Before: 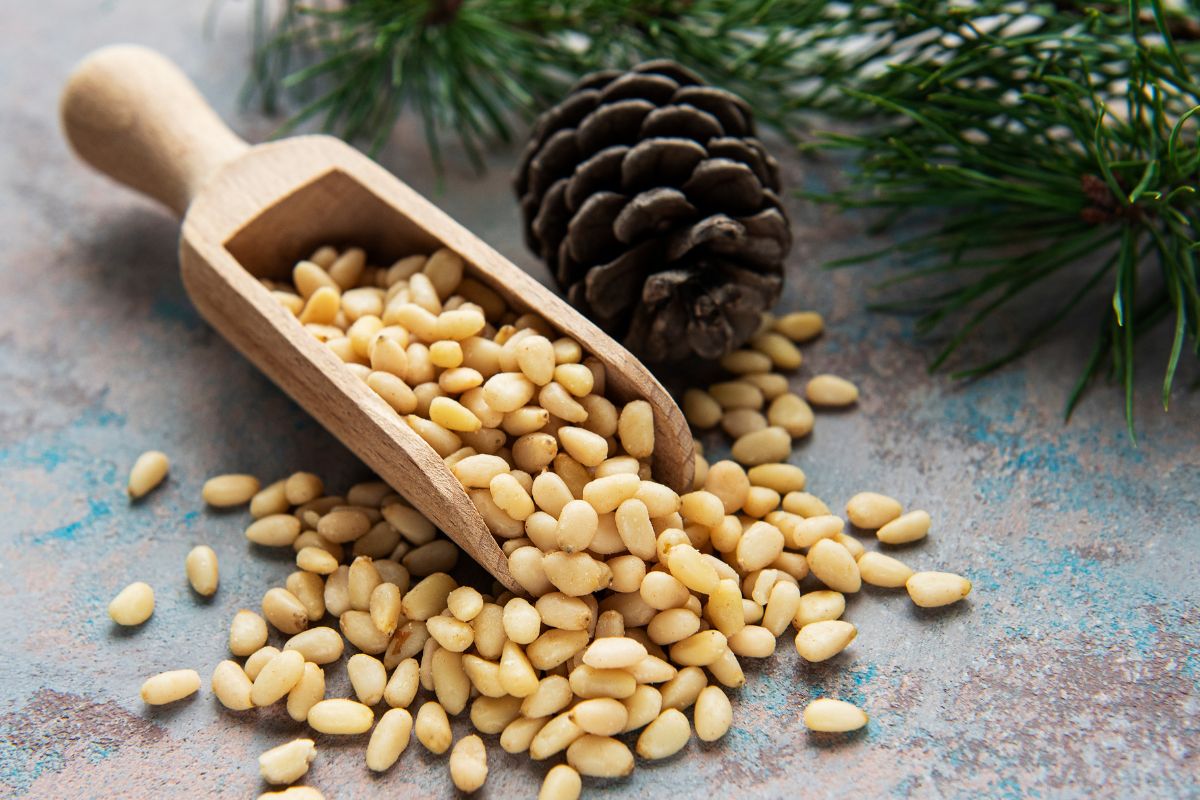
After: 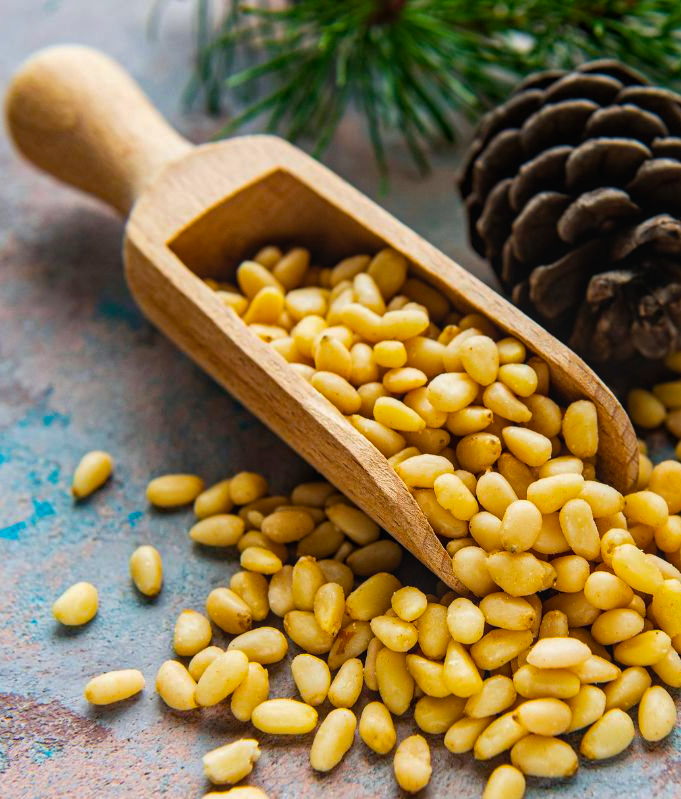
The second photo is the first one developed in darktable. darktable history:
color balance rgb: linear chroma grading › global chroma 4.84%, perceptual saturation grading › global saturation 29.868%, global vibrance 20%
crop: left 4.702%, right 38.535%
local contrast: detail 110%
haze removal: compatibility mode true, adaptive false
